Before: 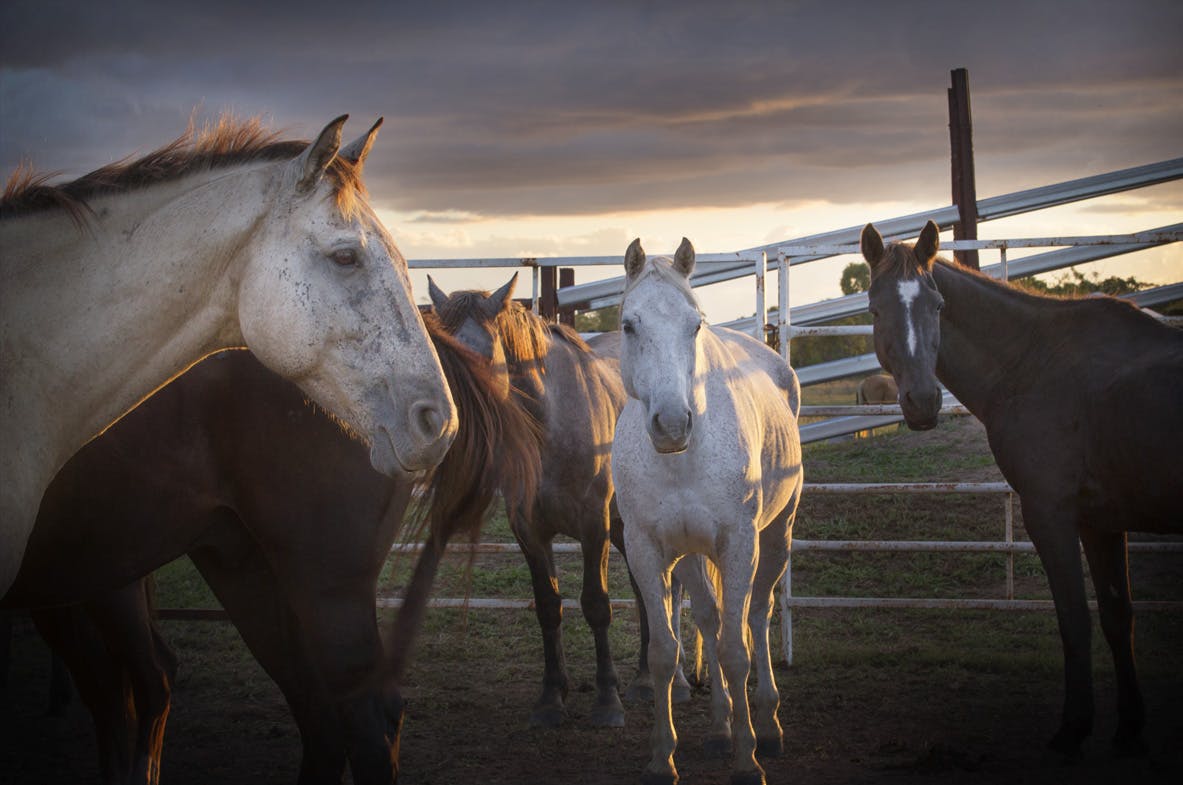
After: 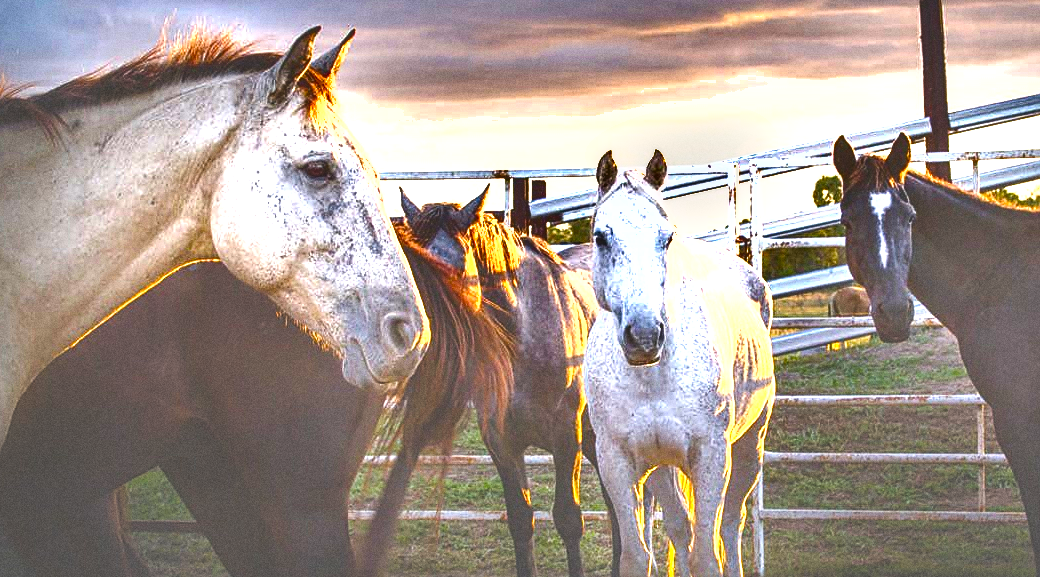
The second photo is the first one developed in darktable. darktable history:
color balance rgb: linear chroma grading › shadows 10%, linear chroma grading › highlights 10%, linear chroma grading › global chroma 15%, linear chroma grading › mid-tones 15%, perceptual saturation grading › global saturation 40%, perceptual saturation grading › highlights -25%, perceptual saturation grading › mid-tones 35%, perceptual saturation grading › shadows 35%, perceptual brilliance grading › global brilliance 11.29%, global vibrance 11.29%
exposure: black level correction -0.023, exposure 1.397 EV, compensate highlight preservation false
crop and rotate: left 2.425%, top 11.305%, right 9.6%, bottom 15.08%
grain: coarseness 0.47 ISO
local contrast: on, module defaults
shadows and highlights: shadows 60, highlights -60.23, soften with gaussian
sharpen: on, module defaults
